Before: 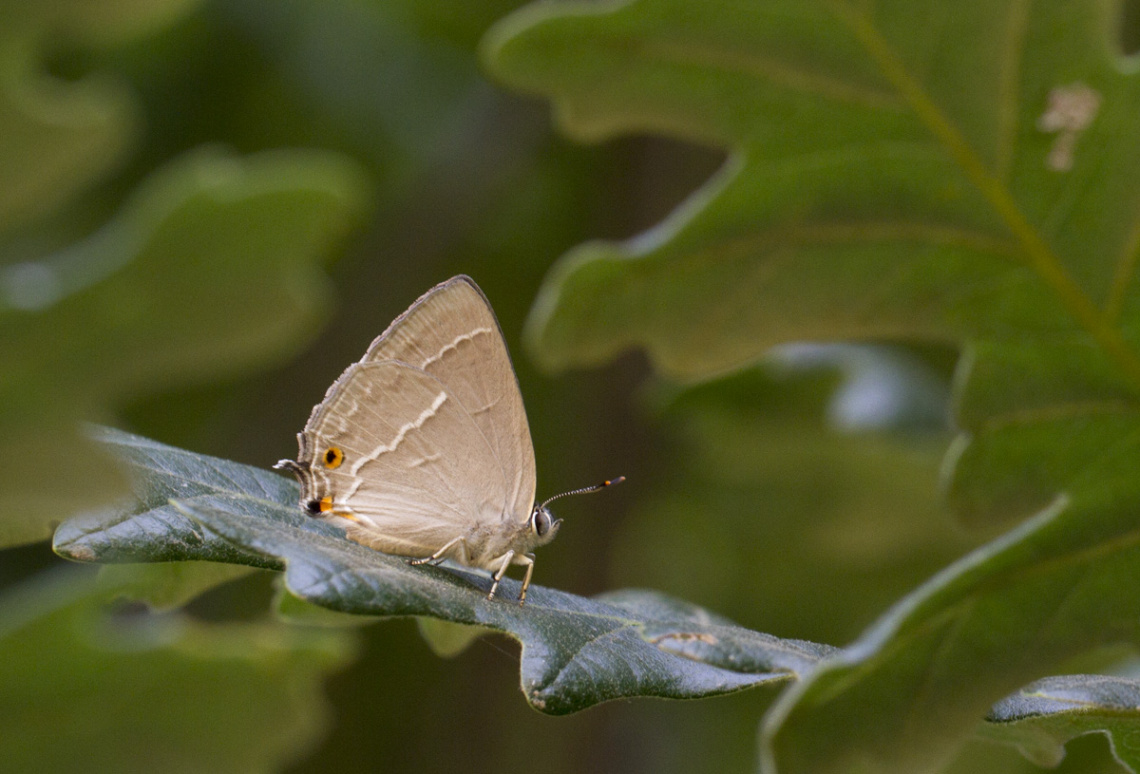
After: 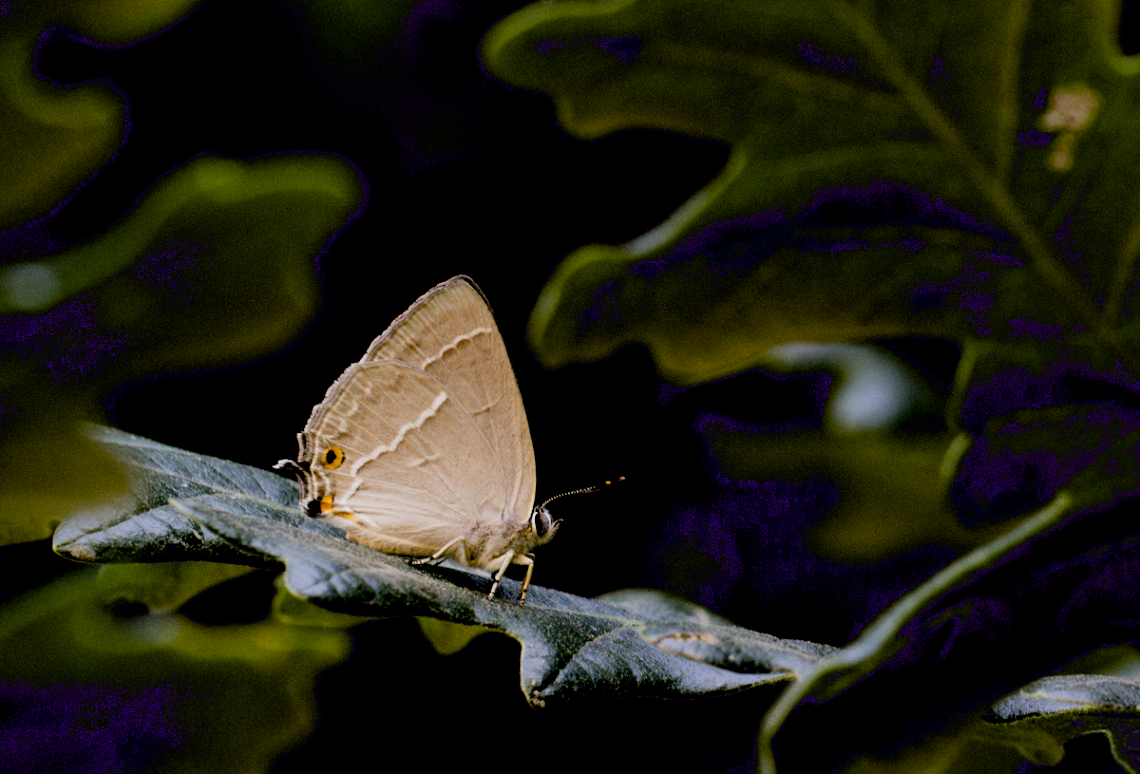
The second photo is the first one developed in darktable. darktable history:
filmic rgb: black relative exposure -5 EV, hardness 2.88, contrast 1.3, highlights saturation mix -10%
exposure: black level correction 0.056, compensate highlight preservation false
